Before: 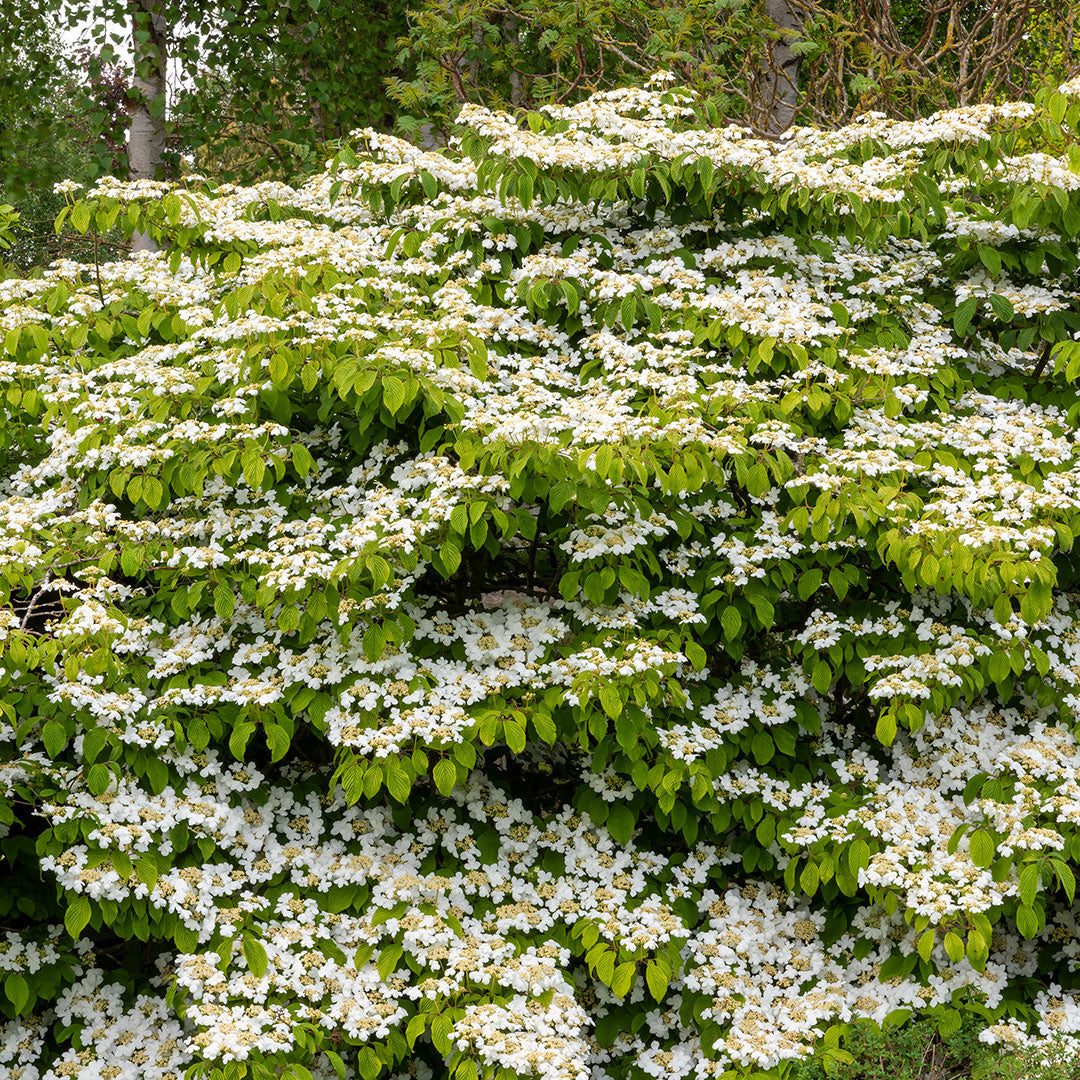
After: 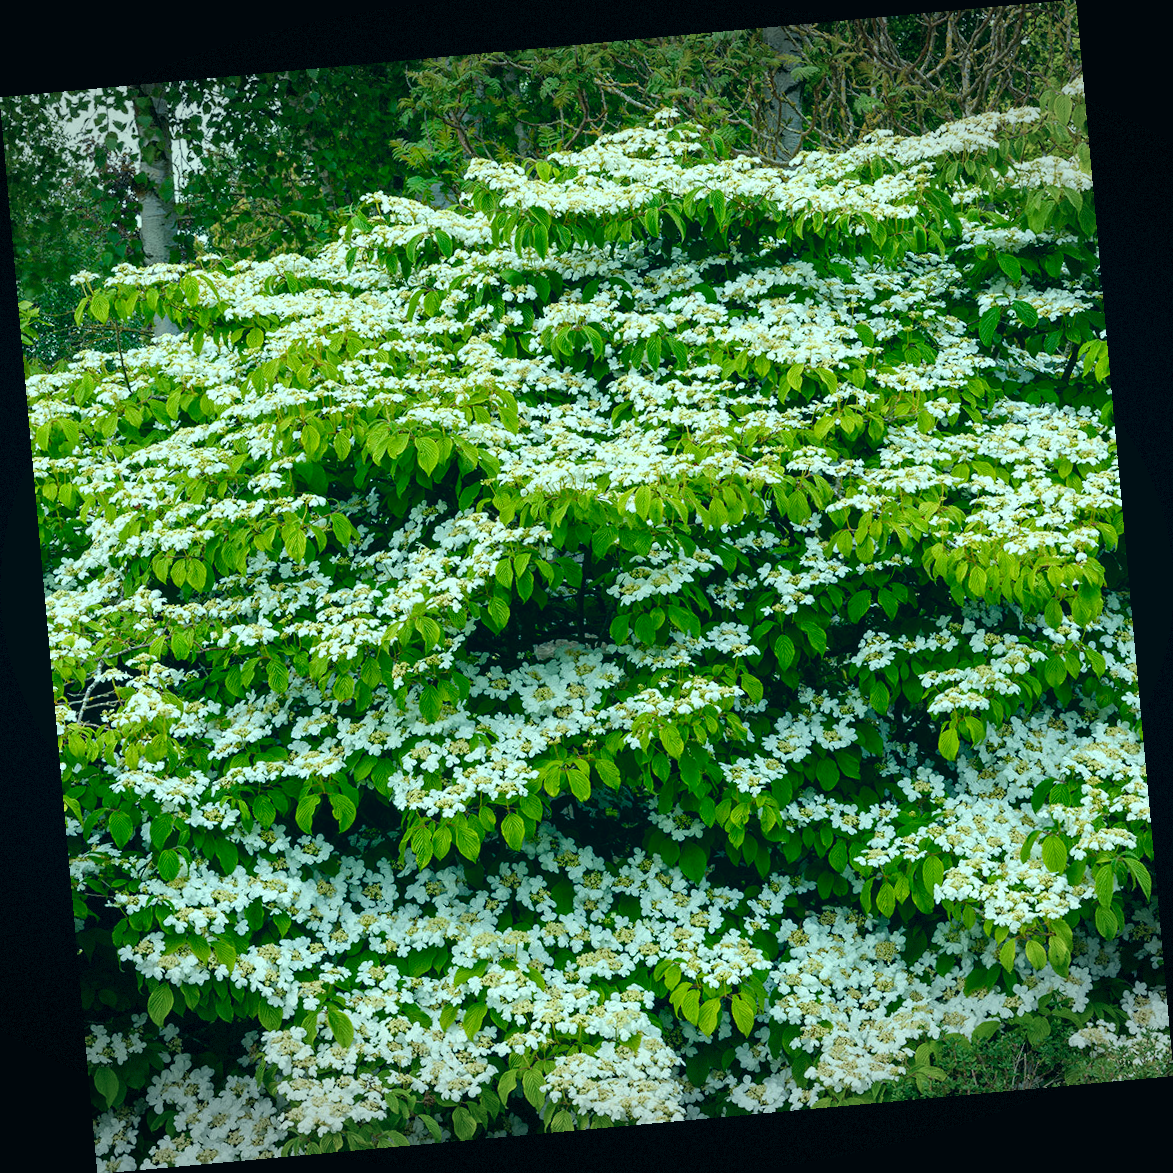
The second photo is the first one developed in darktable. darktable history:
color calibration: illuminant as shot in camera, x 0.358, y 0.373, temperature 4628.91 K
haze removal: compatibility mode true, adaptive false
rotate and perspective: rotation -5.2°, automatic cropping off
vignetting: fall-off start 100%, brightness -0.406, saturation -0.3, width/height ratio 1.324, dithering 8-bit output, unbound false
color balance rgb: perceptual saturation grading › global saturation 20%, perceptual saturation grading › highlights -25%, perceptual saturation grading › shadows 25%
shadows and highlights: shadows 12, white point adjustment 1.2, soften with gaussian
color correction: highlights a* -20.08, highlights b* 9.8, shadows a* -20.4, shadows b* -10.76
